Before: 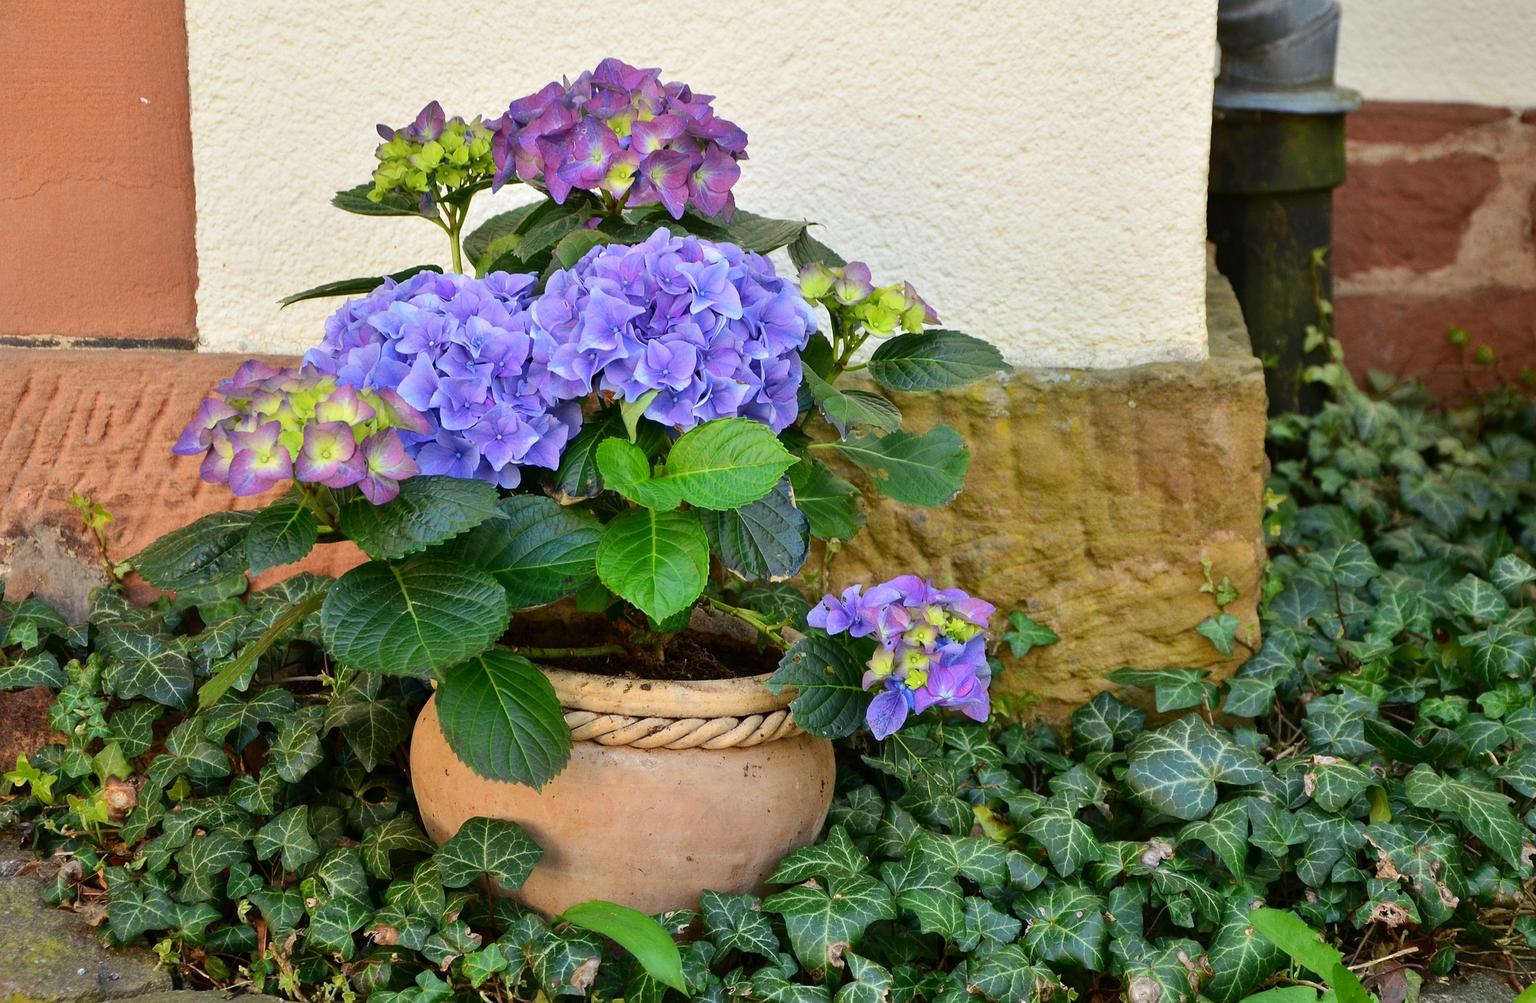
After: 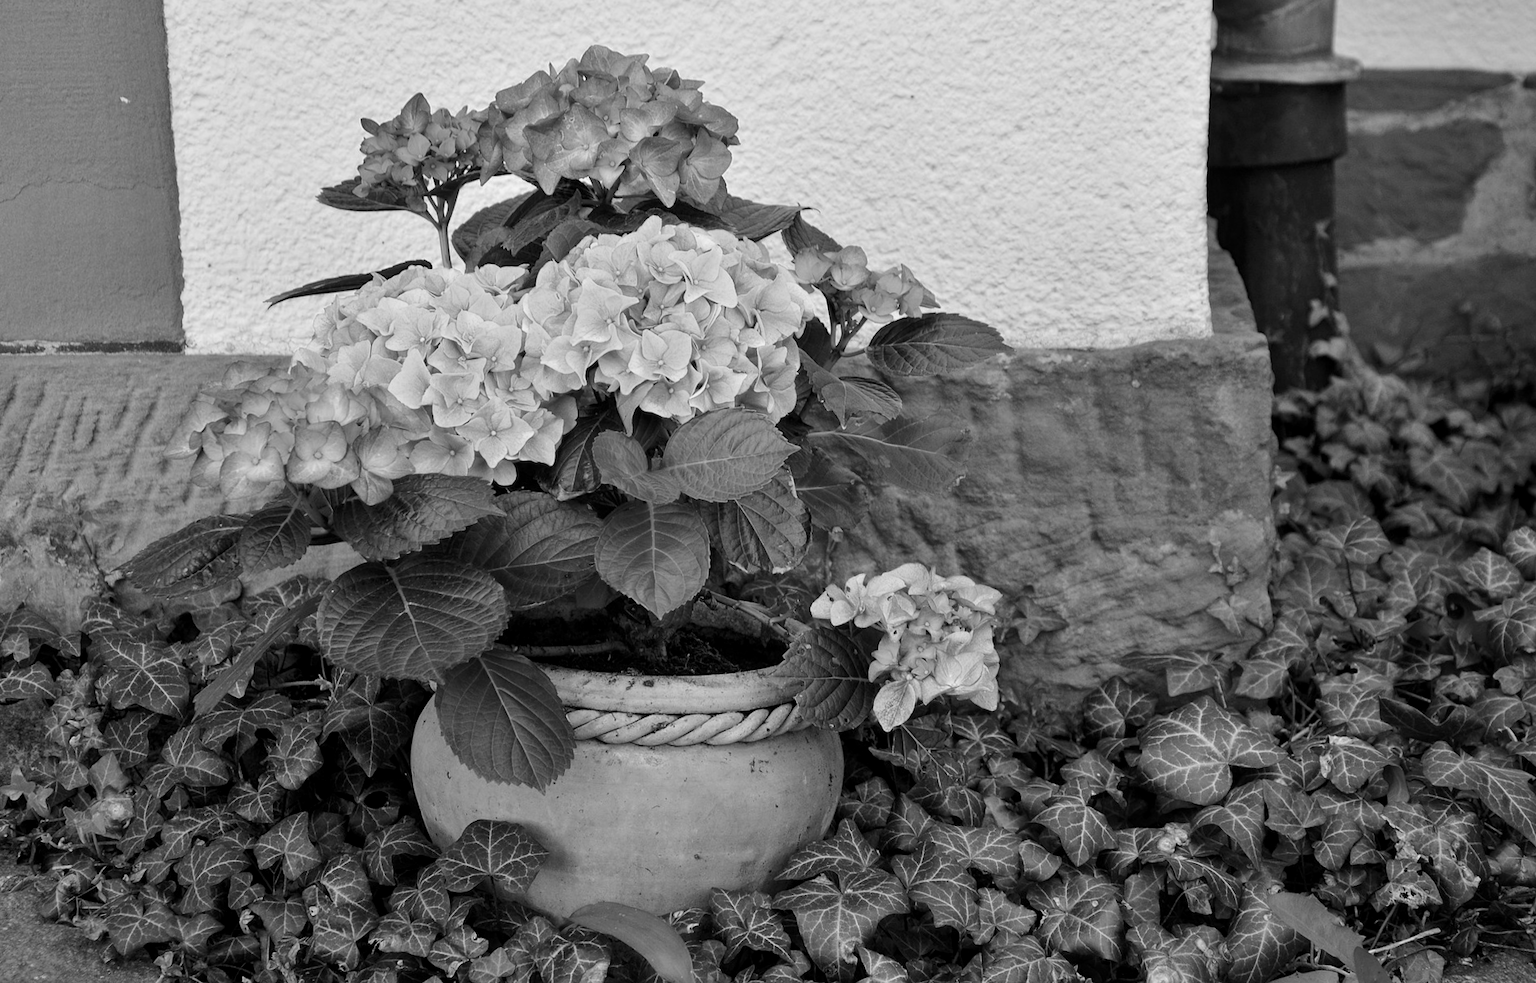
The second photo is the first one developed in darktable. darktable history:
rotate and perspective: rotation -1.42°, crop left 0.016, crop right 0.984, crop top 0.035, crop bottom 0.965
local contrast: highlights 100%, shadows 100%, detail 120%, midtone range 0.2
color calibration: output gray [0.253, 0.26, 0.487, 0], gray › normalize channels true, illuminant same as pipeline (D50), adaptation XYZ, x 0.346, y 0.359, gamut compression 0
